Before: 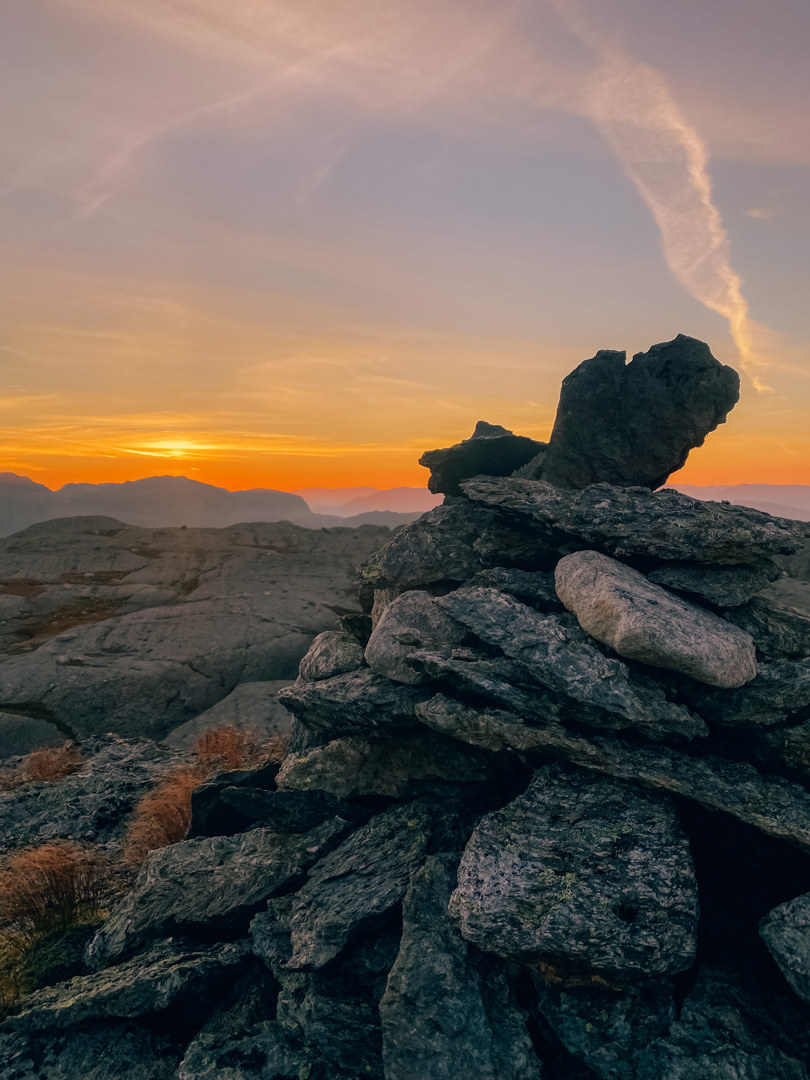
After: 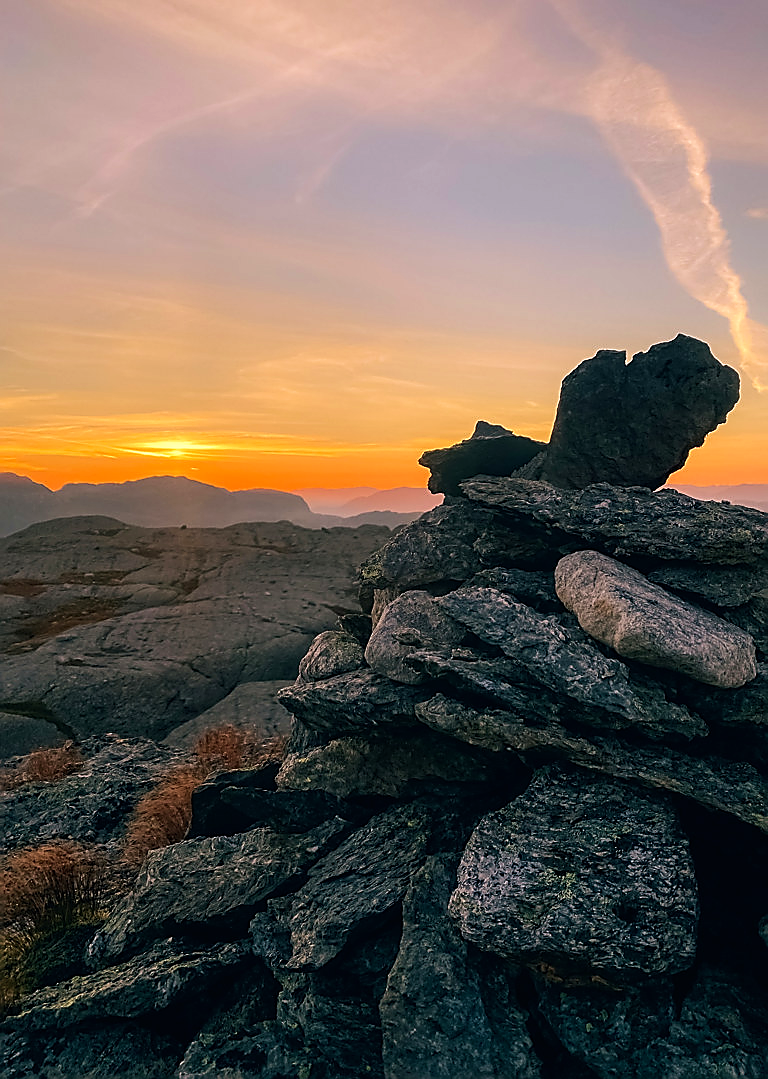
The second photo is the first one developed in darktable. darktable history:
crop and rotate: right 5.167%
sharpen: radius 1.4, amount 1.25, threshold 0.7
tone equalizer: -8 EV -0.417 EV, -7 EV -0.389 EV, -6 EV -0.333 EV, -5 EV -0.222 EV, -3 EV 0.222 EV, -2 EV 0.333 EV, -1 EV 0.389 EV, +0 EV 0.417 EV, edges refinement/feathering 500, mask exposure compensation -1.57 EV, preserve details no
velvia: on, module defaults
